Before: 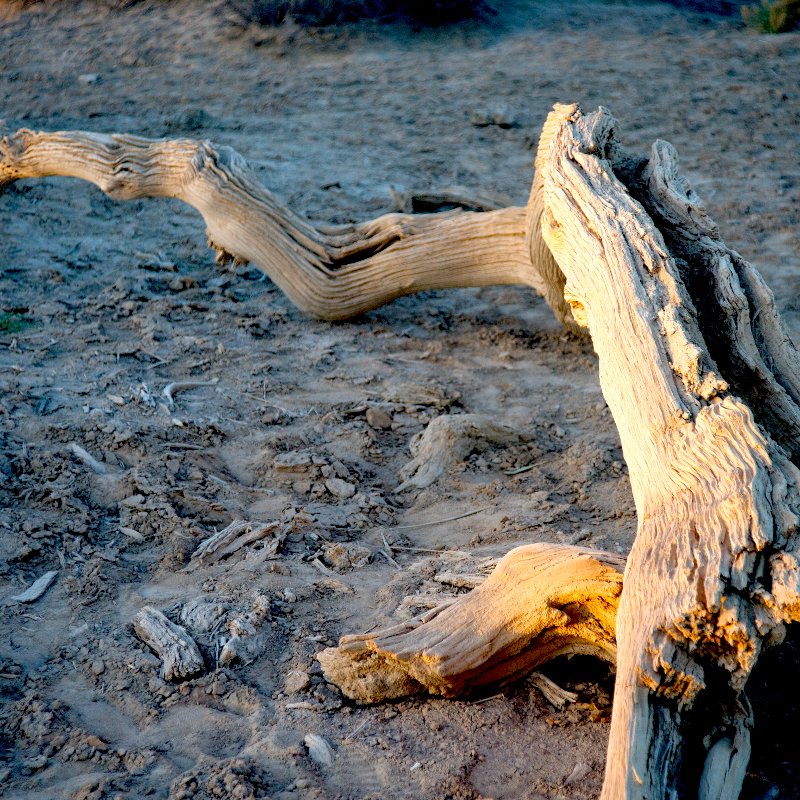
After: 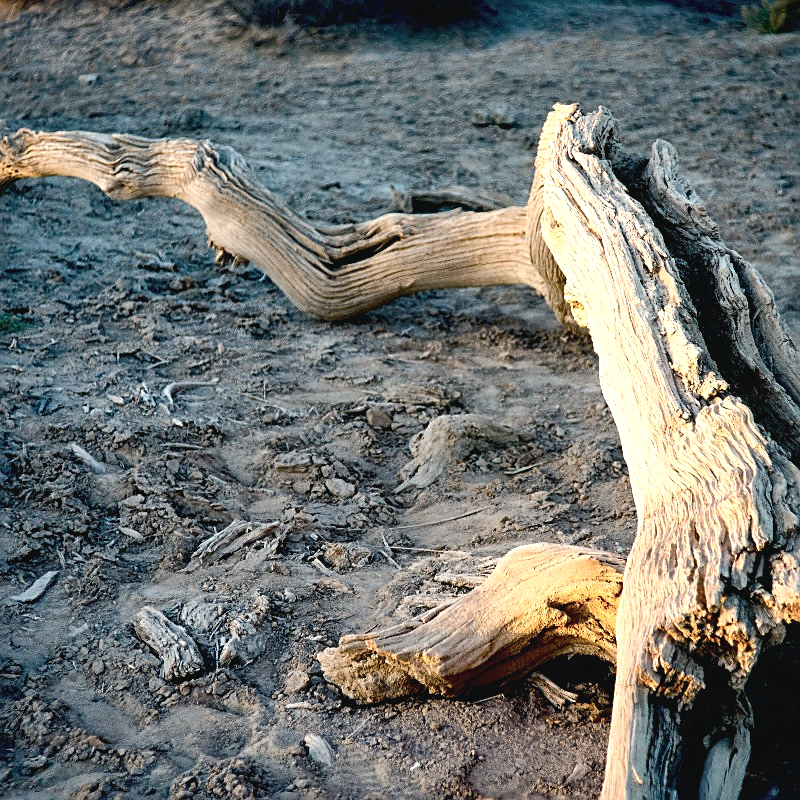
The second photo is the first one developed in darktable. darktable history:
tone equalizer: -8 EV -0.417 EV, -7 EV -0.389 EV, -6 EV -0.333 EV, -5 EV -0.222 EV, -3 EV 0.222 EV, -2 EV 0.333 EV, -1 EV 0.389 EV, +0 EV 0.417 EV, edges refinement/feathering 500, mask exposure compensation -1.57 EV, preserve details no
sharpen: on, module defaults
contrast brightness saturation: contrast 0.1, saturation -0.36
color balance rgb: shadows lift › chroma 2%, shadows lift › hue 219.6°, power › hue 313.2°, highlights gain › chroma 3%, highlights gain › hue 75.6°, global offset › luminance 0.5%, perceptual saturation grading › global saturation 15.33%, perceptual saturation grading › highlights -19.33%, perceptual saturation grading › shadows 20%, global vibrance 20%
